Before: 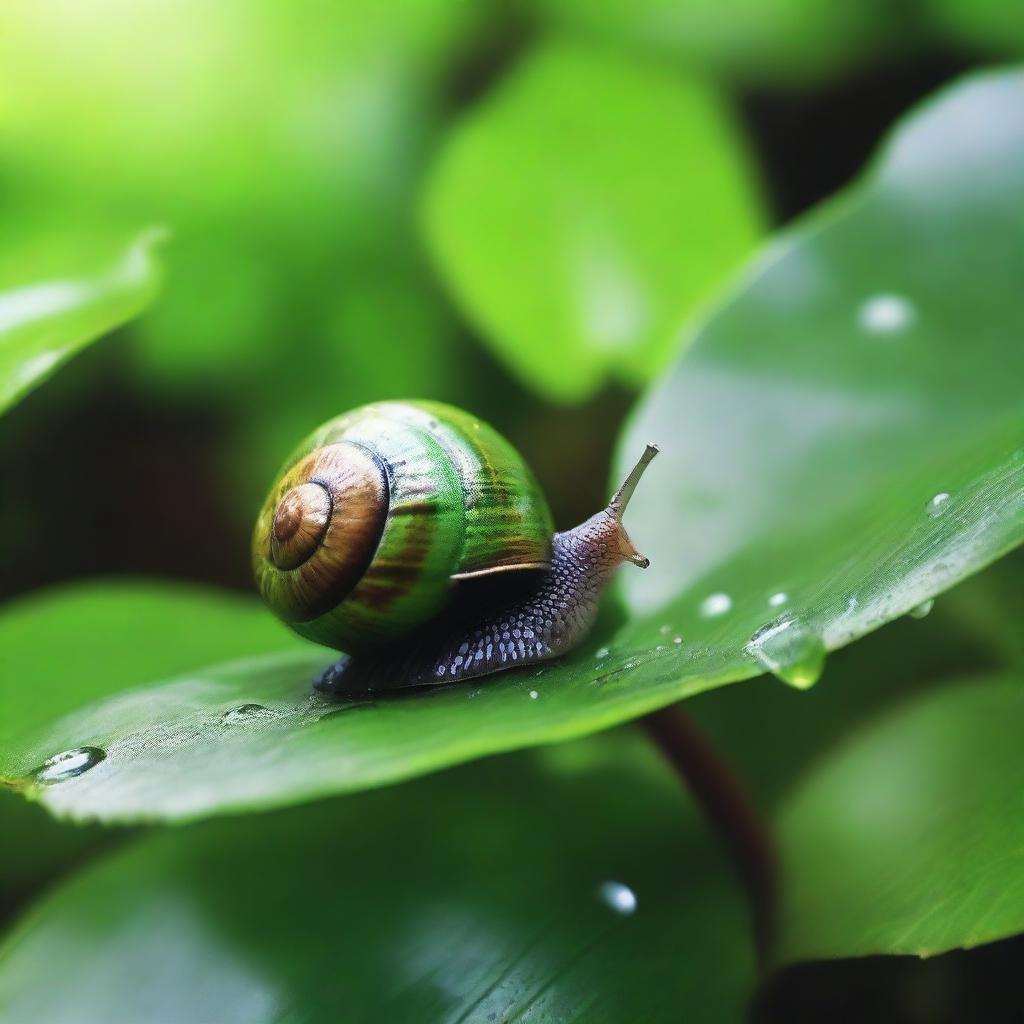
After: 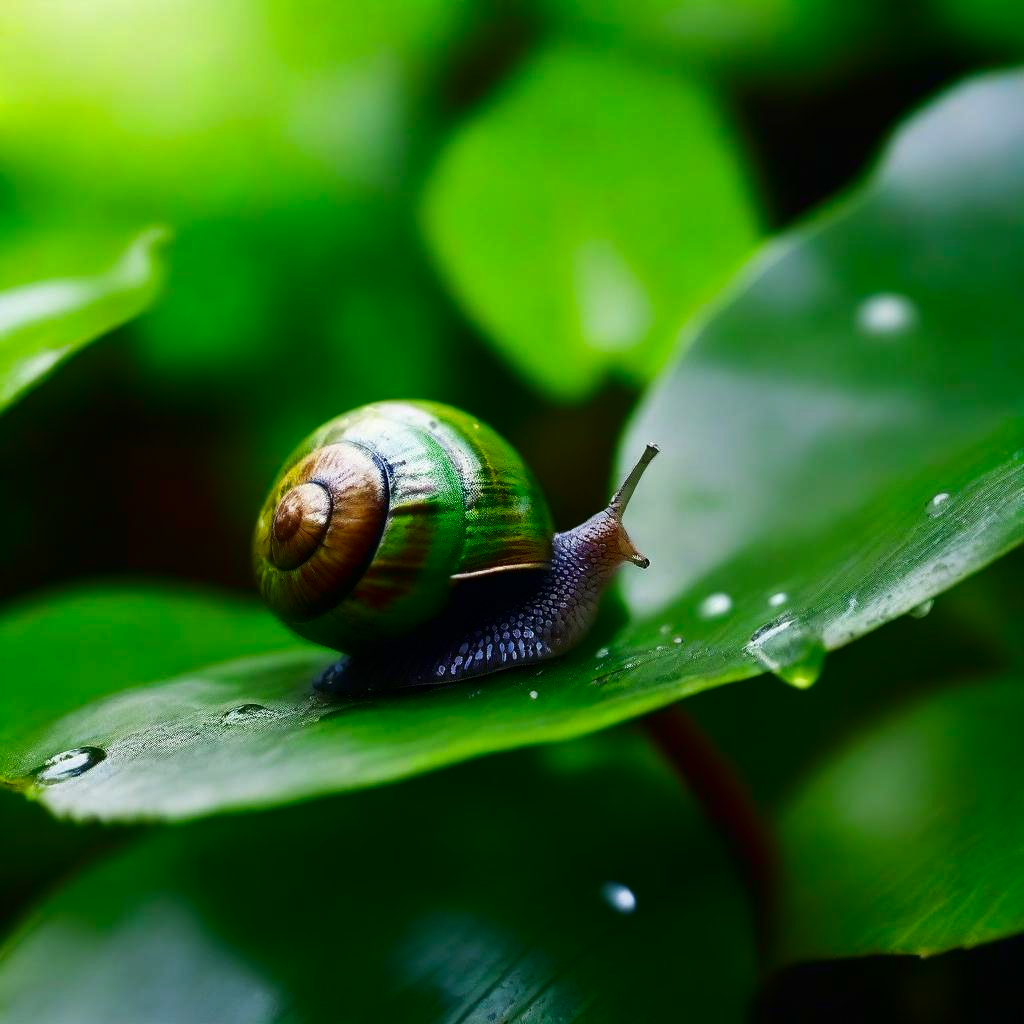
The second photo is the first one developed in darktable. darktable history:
color balance rgb: perceptual saturation grading › global saturation 8.476%
contrast brightness saturation: contrast 0.096, brightness -0.279, saturation 0.136
